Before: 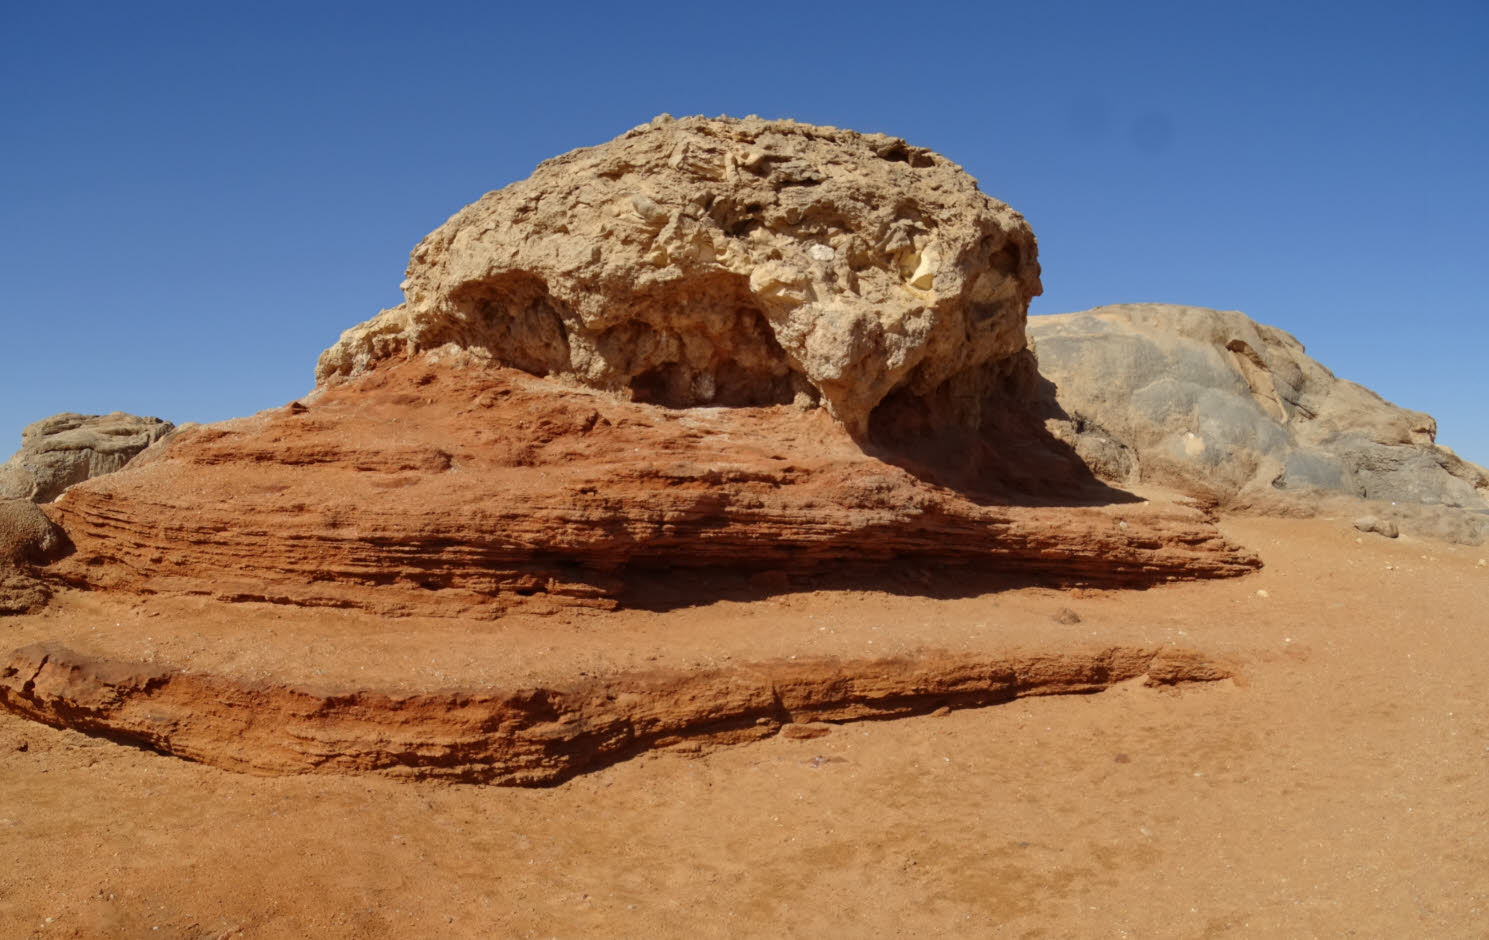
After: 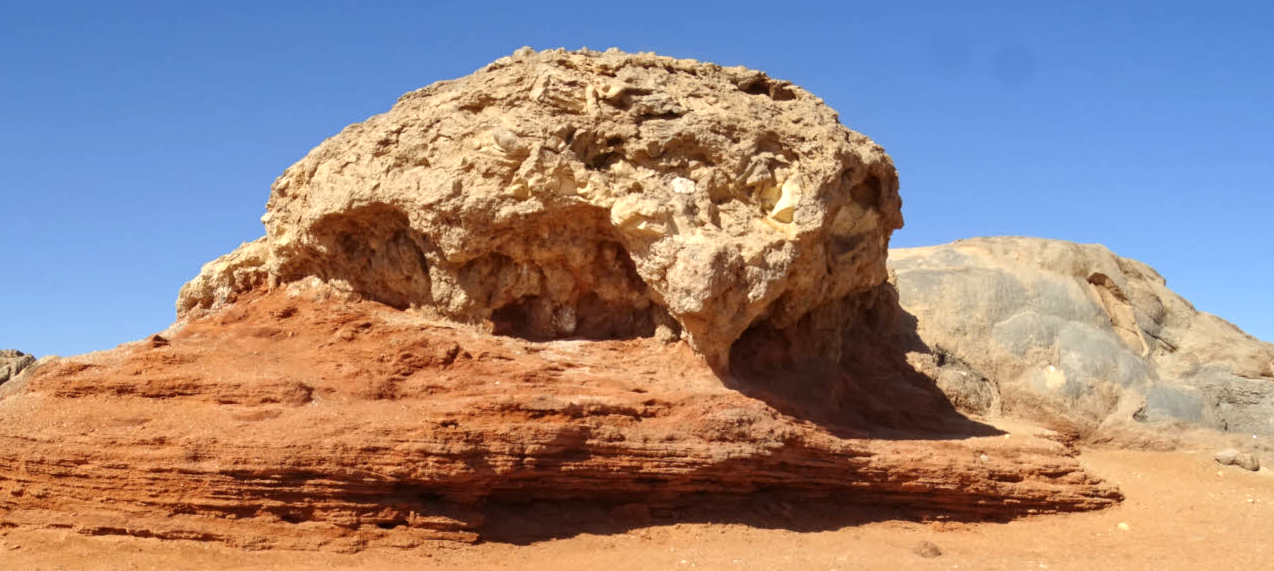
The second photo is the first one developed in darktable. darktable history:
crop and rotate: left 9.4%, top 7.299%, right 4.992%, bottom 31.861%
exposure: exposure 0.647 EV, compensate highlight preservation false
